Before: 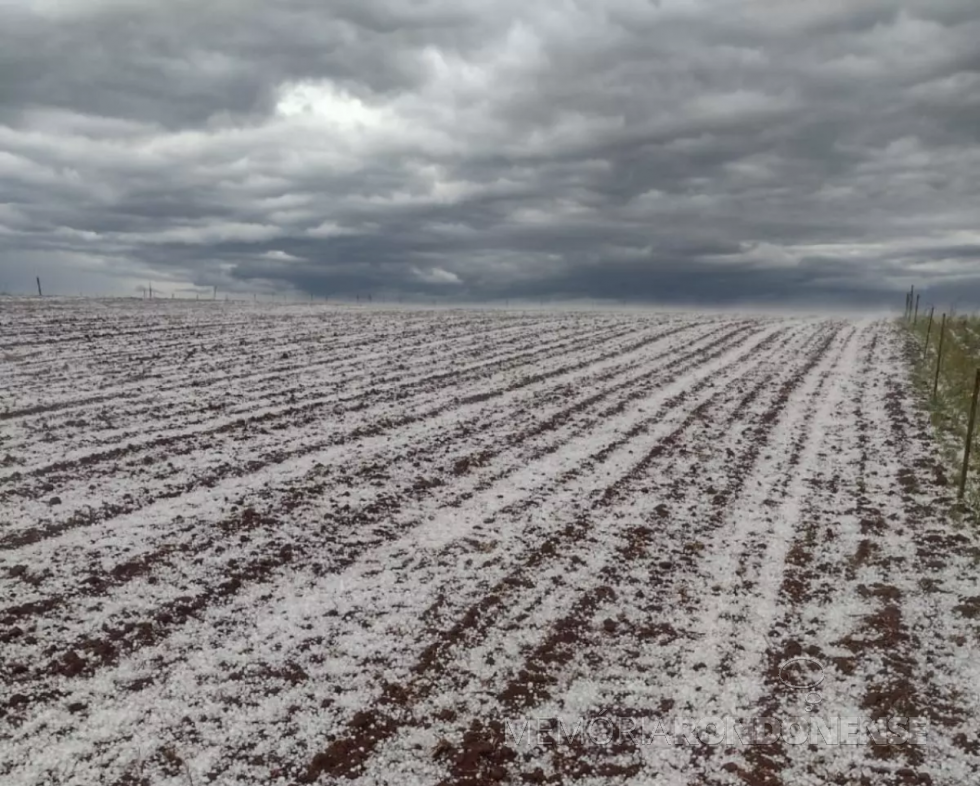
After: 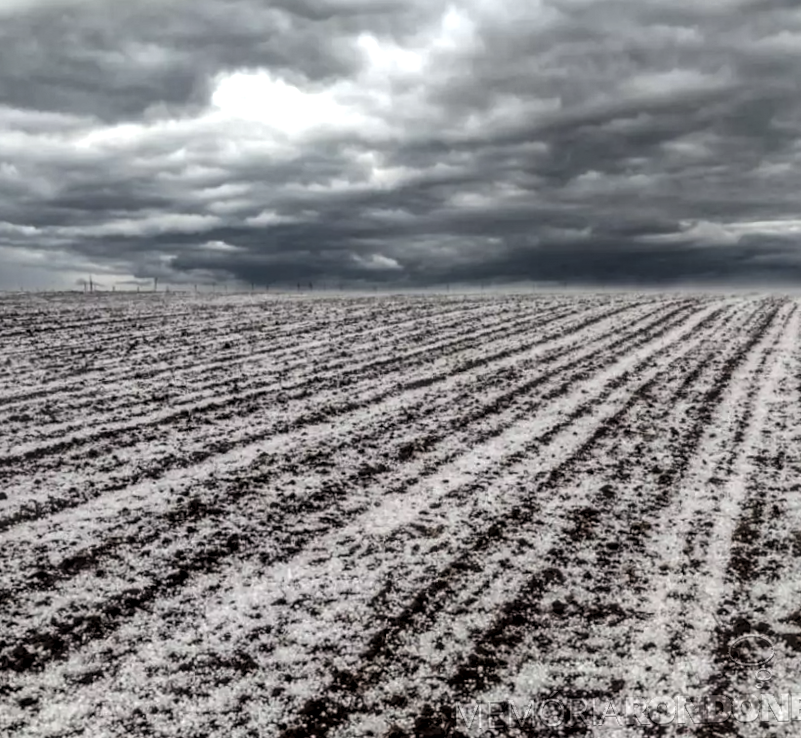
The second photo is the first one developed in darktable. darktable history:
crop and rotate: angle 1.38°, left 4.504%, top 0.565%, right 11.244%, bottom 2.619%
local contrast: detail 130%
levels: levels [0.129, 0.519, 0.867]
